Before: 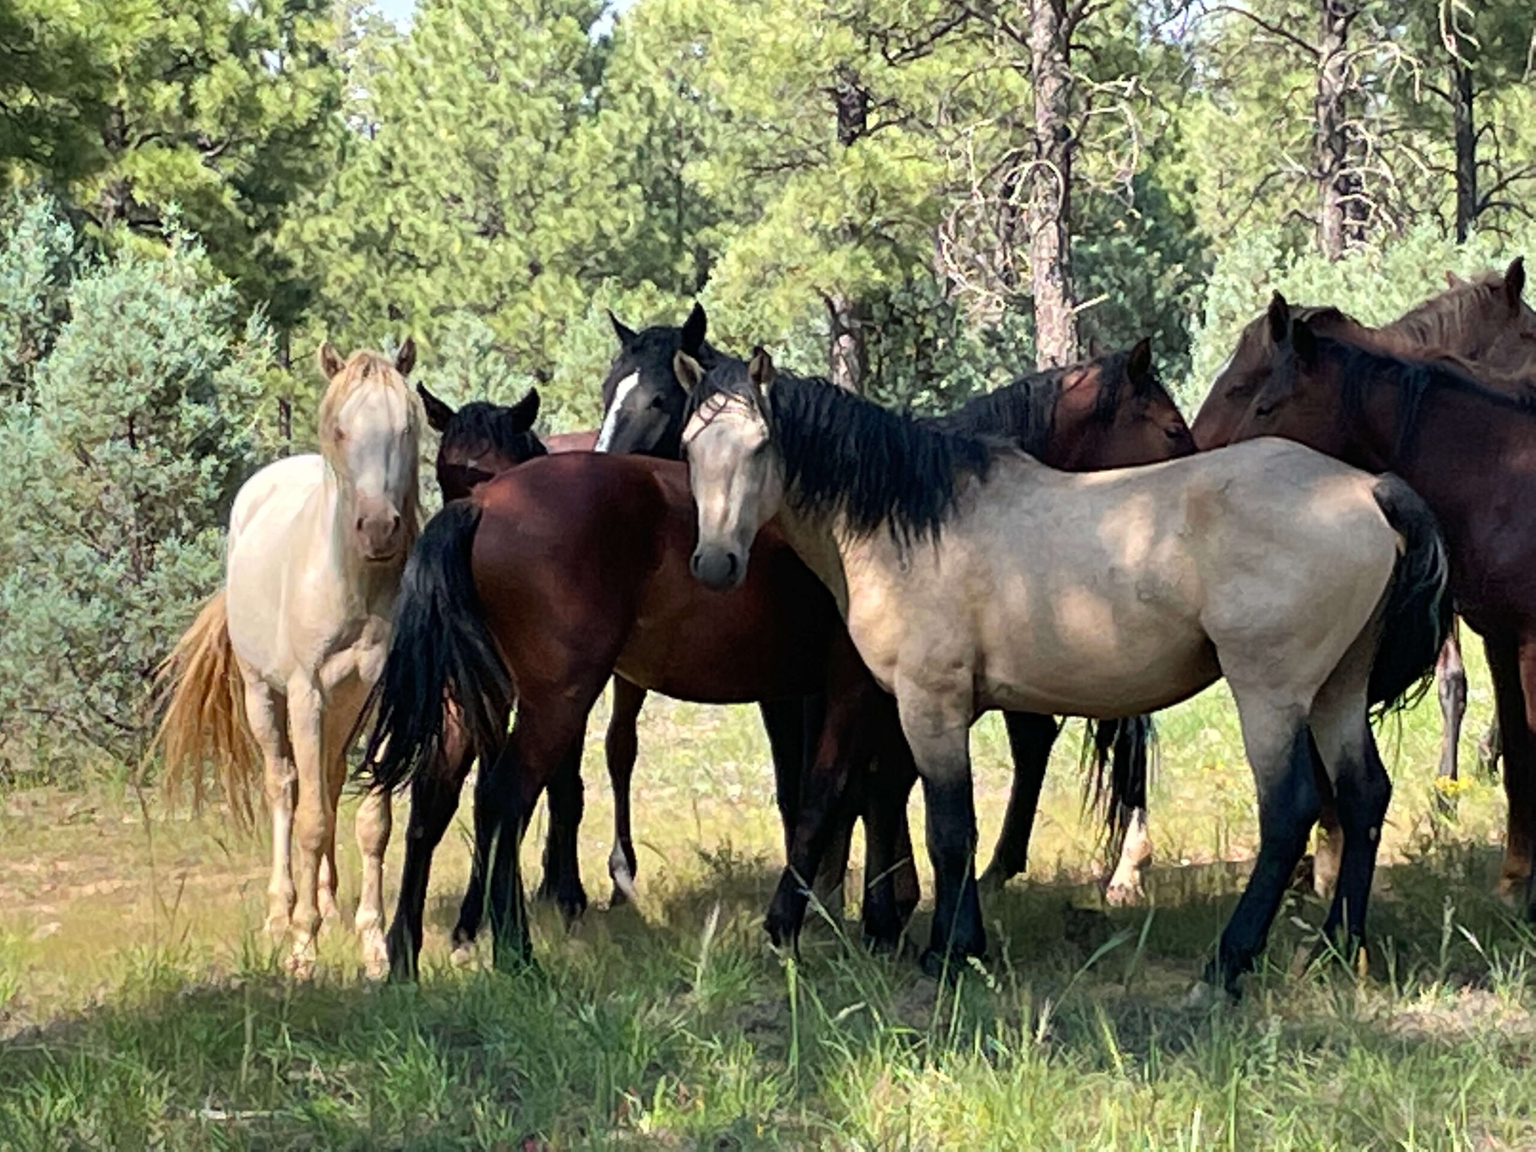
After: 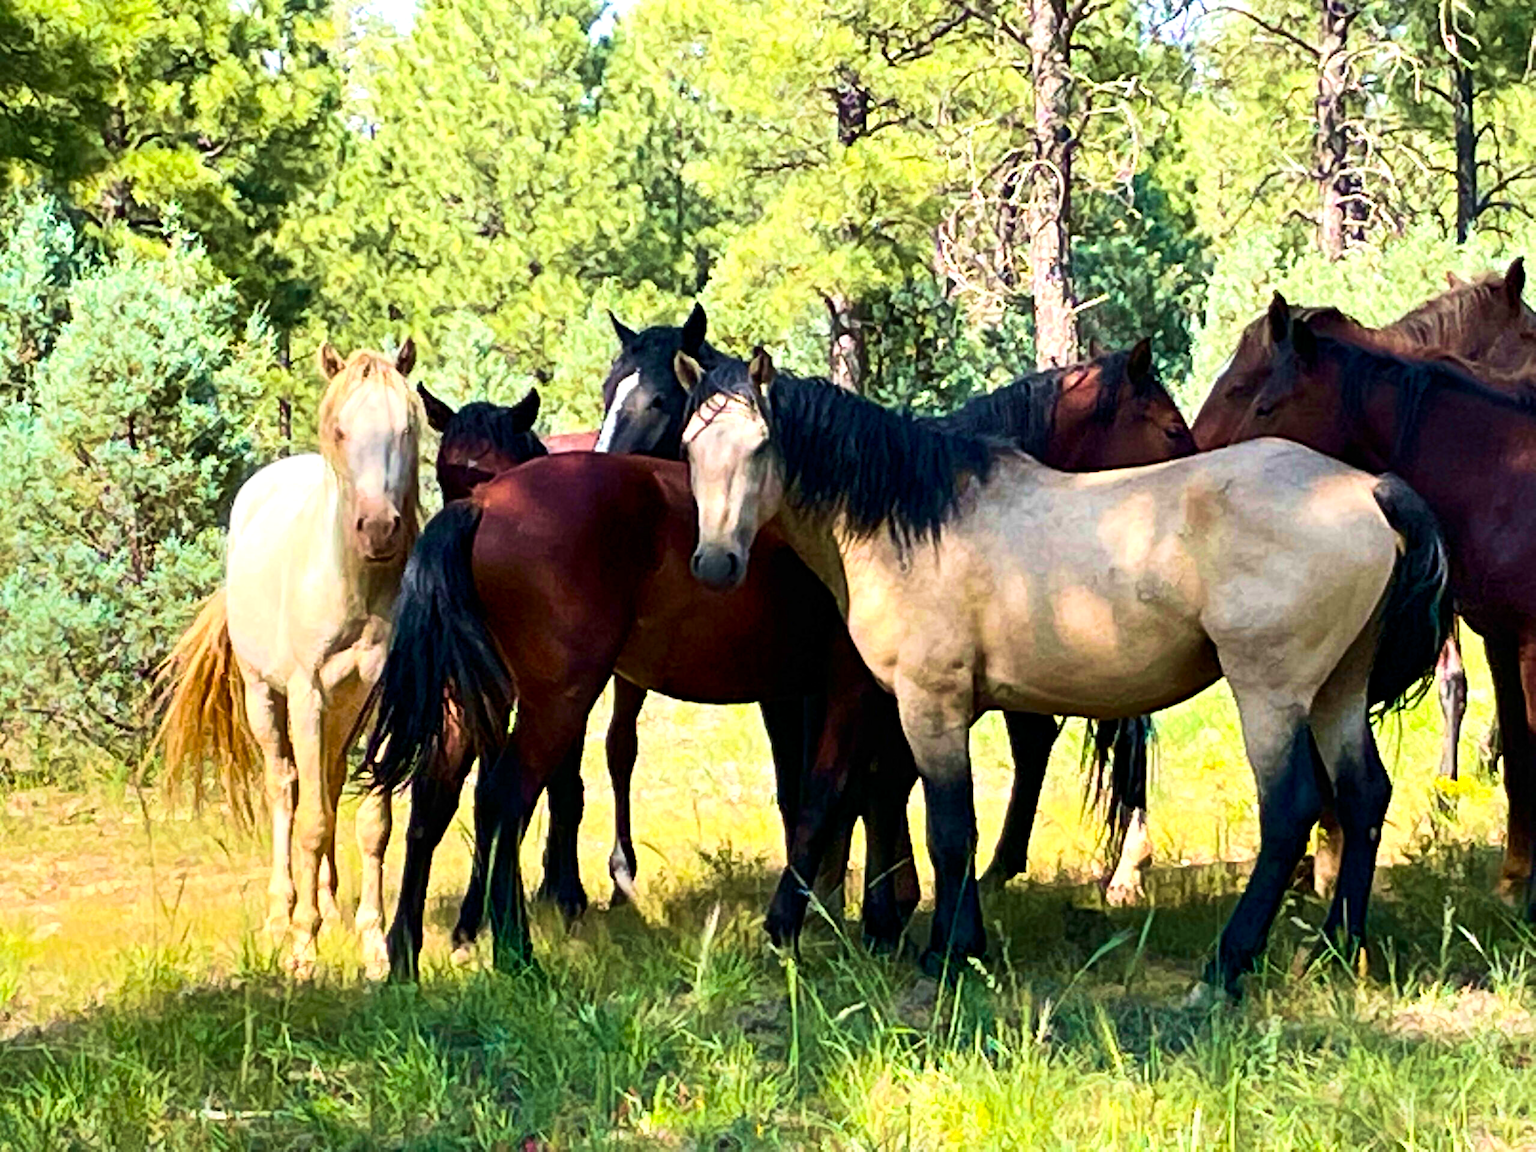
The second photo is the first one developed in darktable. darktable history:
exposure: black level correction 0.001, exposure 0.5 EV, compensate exposure bias true, compensate highlight preservation false
color balance rgb: linear chroma grading › global chroma 15%, perceptual saturation grading › global saturation 30%
contrast brightness saturation: contrast 0.22
velvia: strength 45%
